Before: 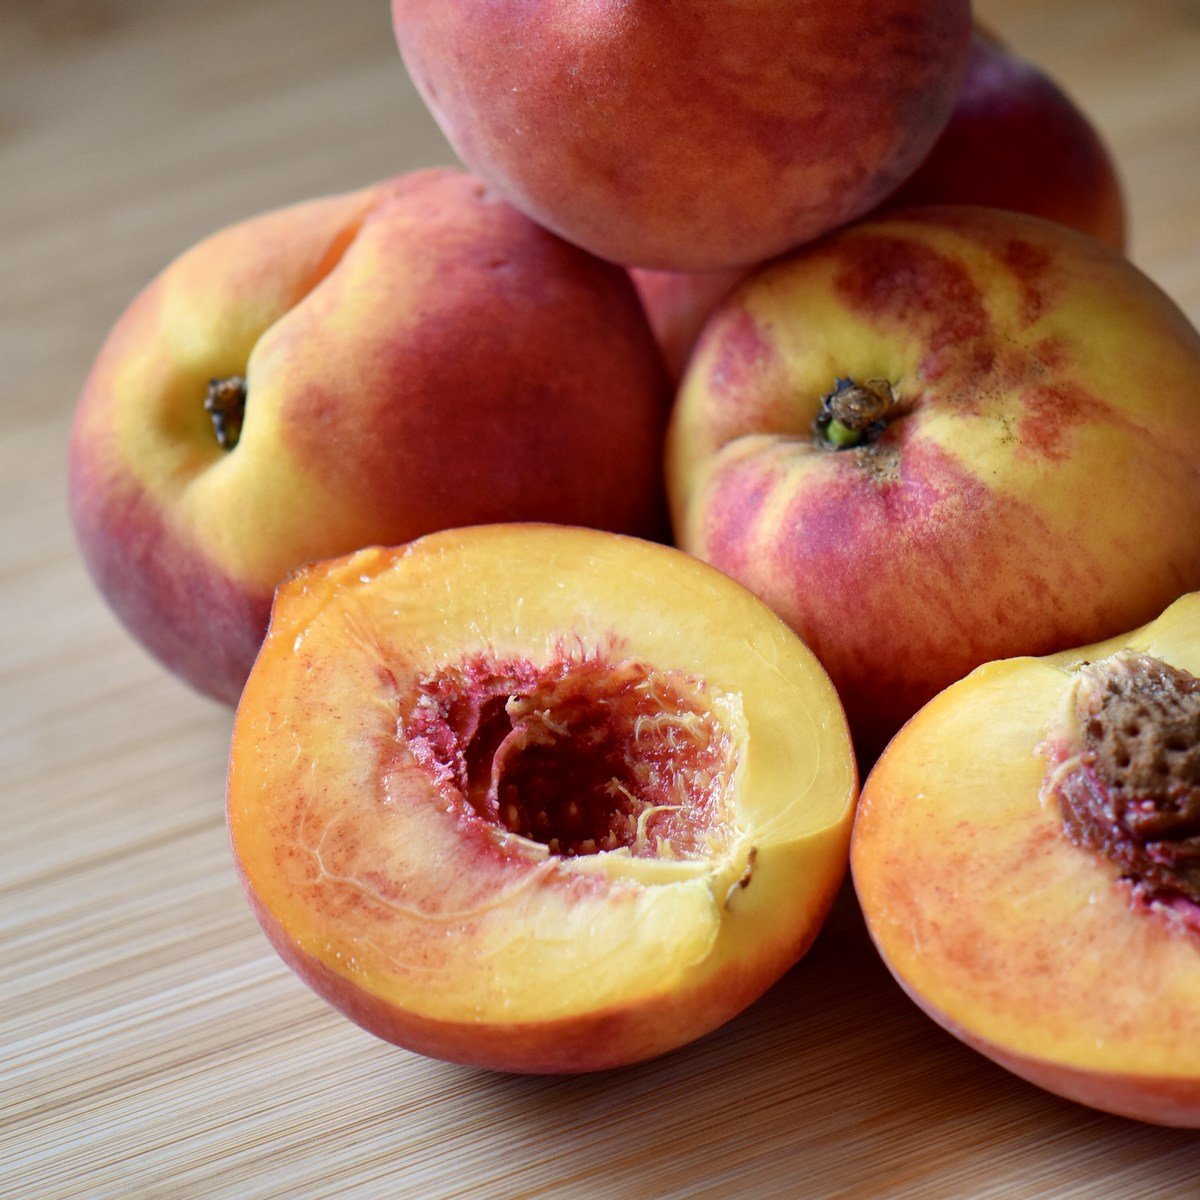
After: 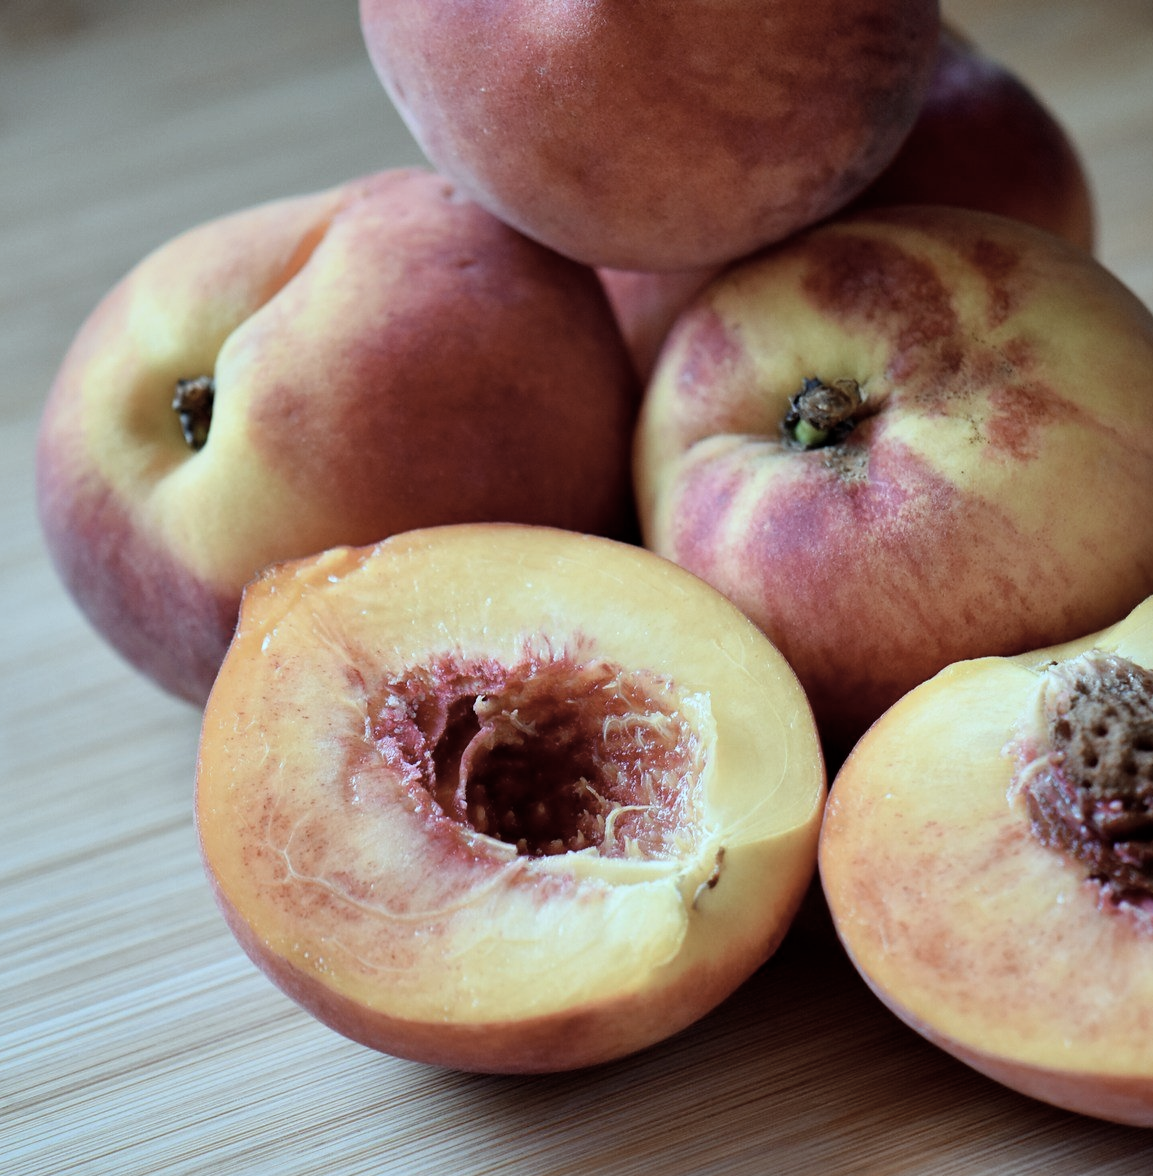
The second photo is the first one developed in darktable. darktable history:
color correction: highlights a* -12.69, highlights b* -18.05, saturation 0.715
crop and rotate: left 2.683%, right 1.171%, bottom 1.971%
filmic rgb: black relative exposure -12.89 EV, white relative exposure 2.8 EV, target black luminance 0%, hardness 8.6, latitude 69.43%, contrast 1.133, shadows ↔ highlights balance -0.416%, iterations of high-quality reconstruction 0
